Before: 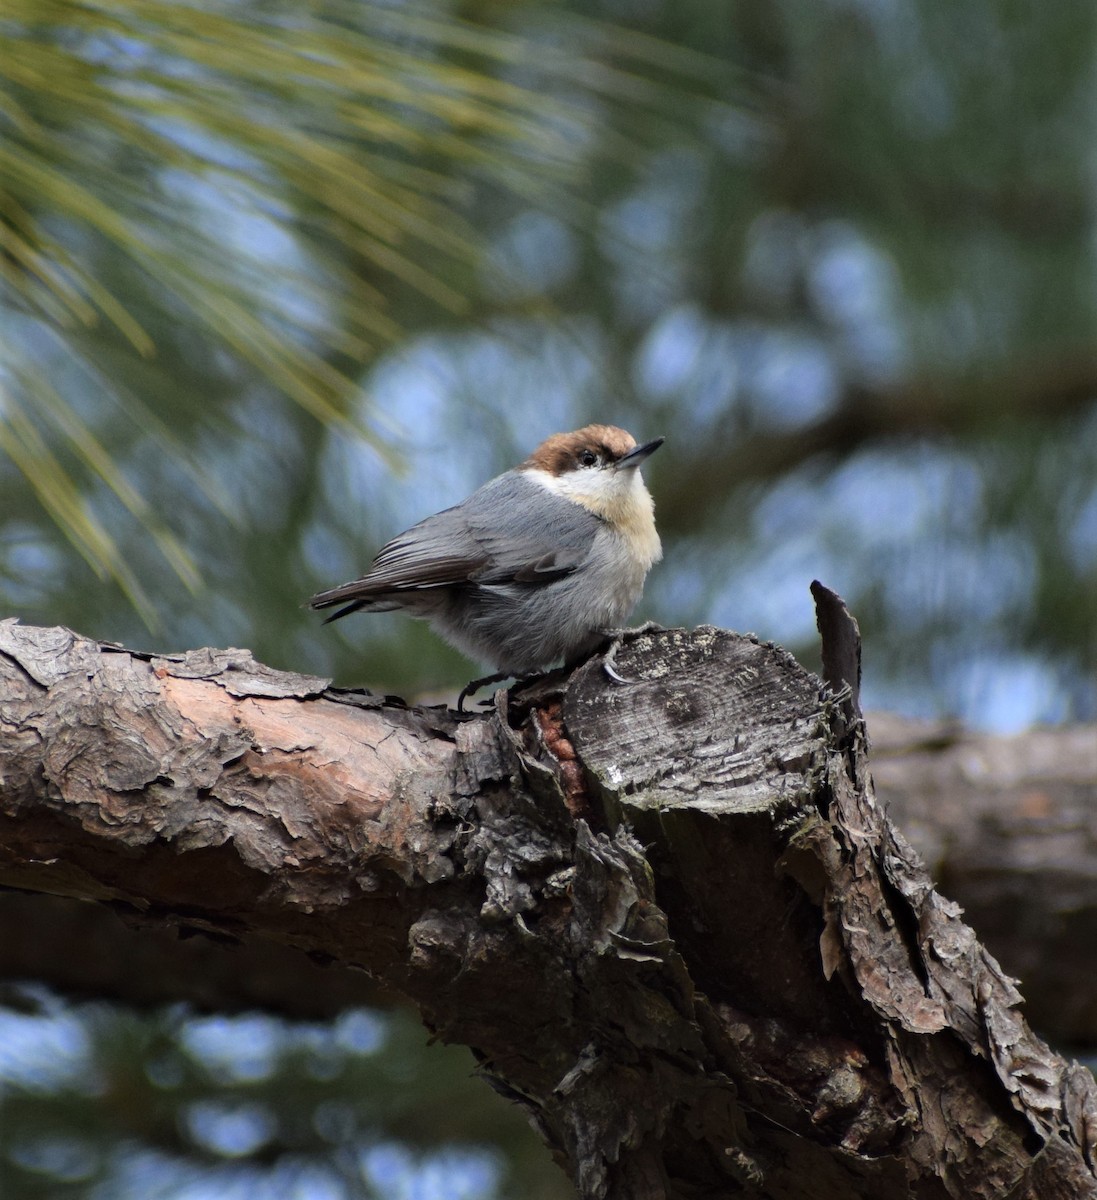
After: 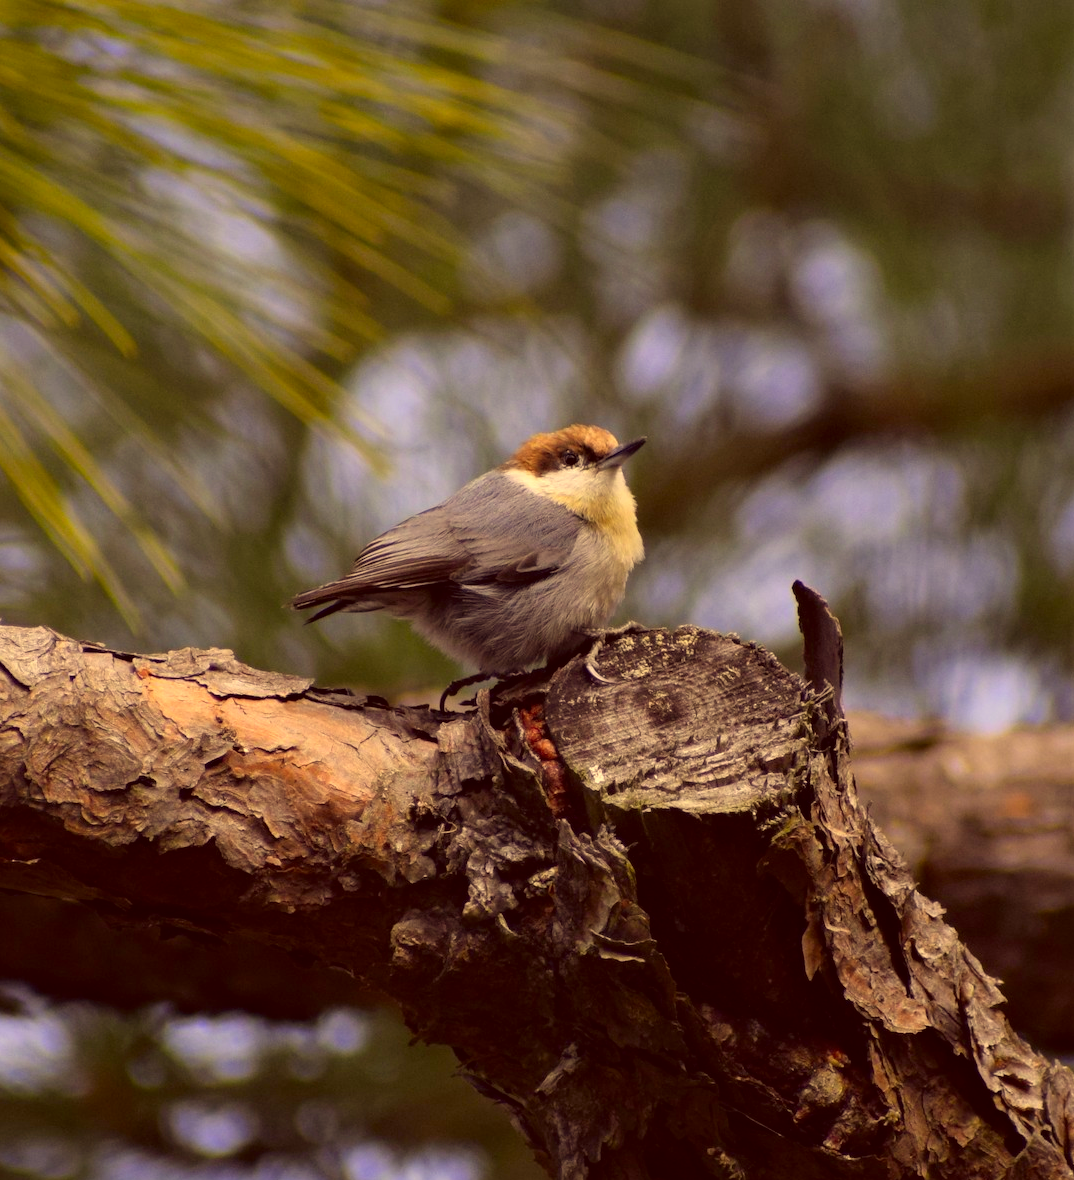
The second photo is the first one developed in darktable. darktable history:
crop: left 1.676%, right 0.278%, bottom 1.59%
contrast brightness saturation: brightness -0.018, saturation 0.355
color correction: highlights a* 9.96, highlights b* 38.72, shadows a* 14.75, shadows b* 3.66
